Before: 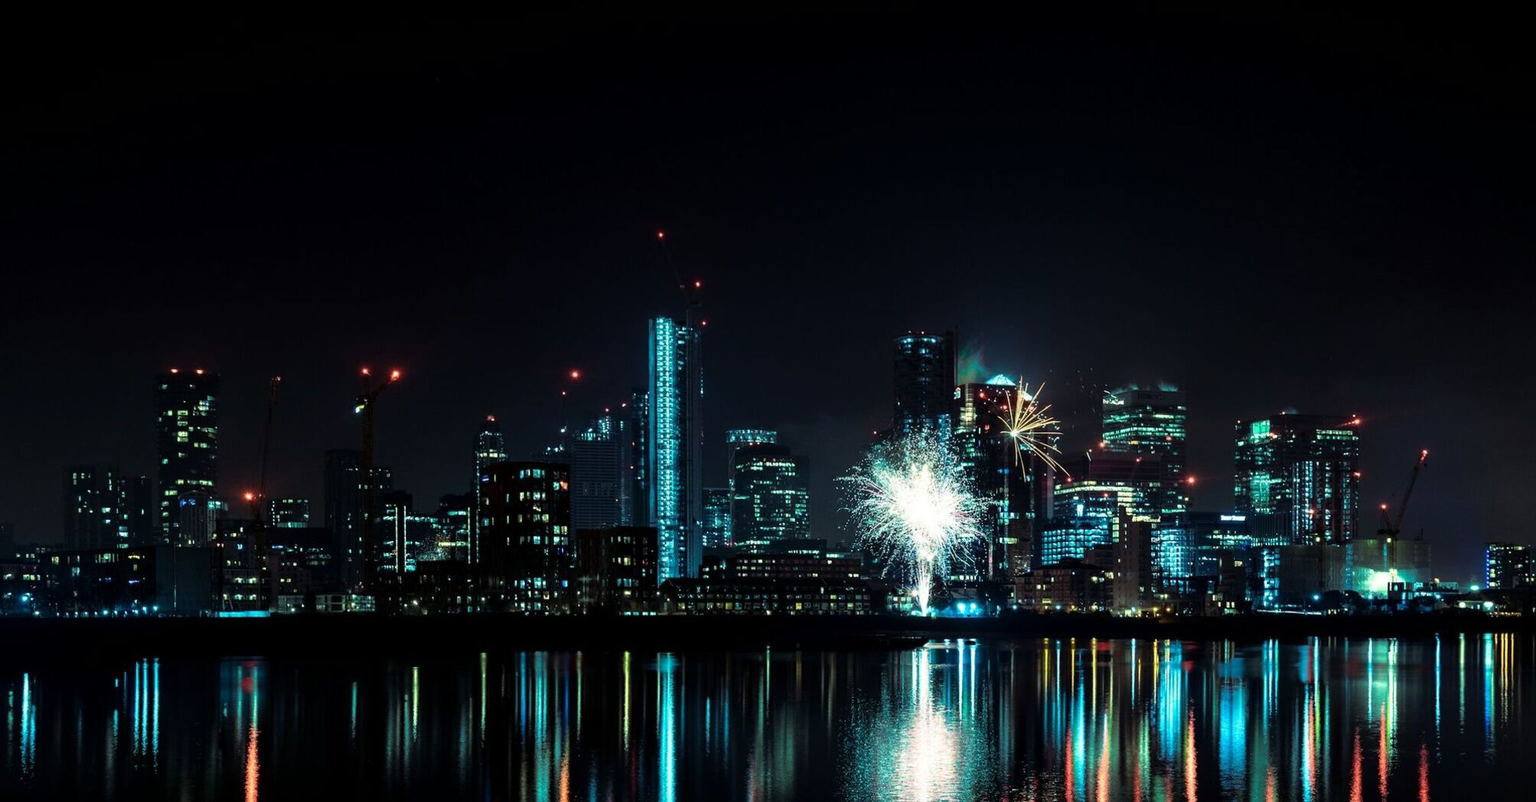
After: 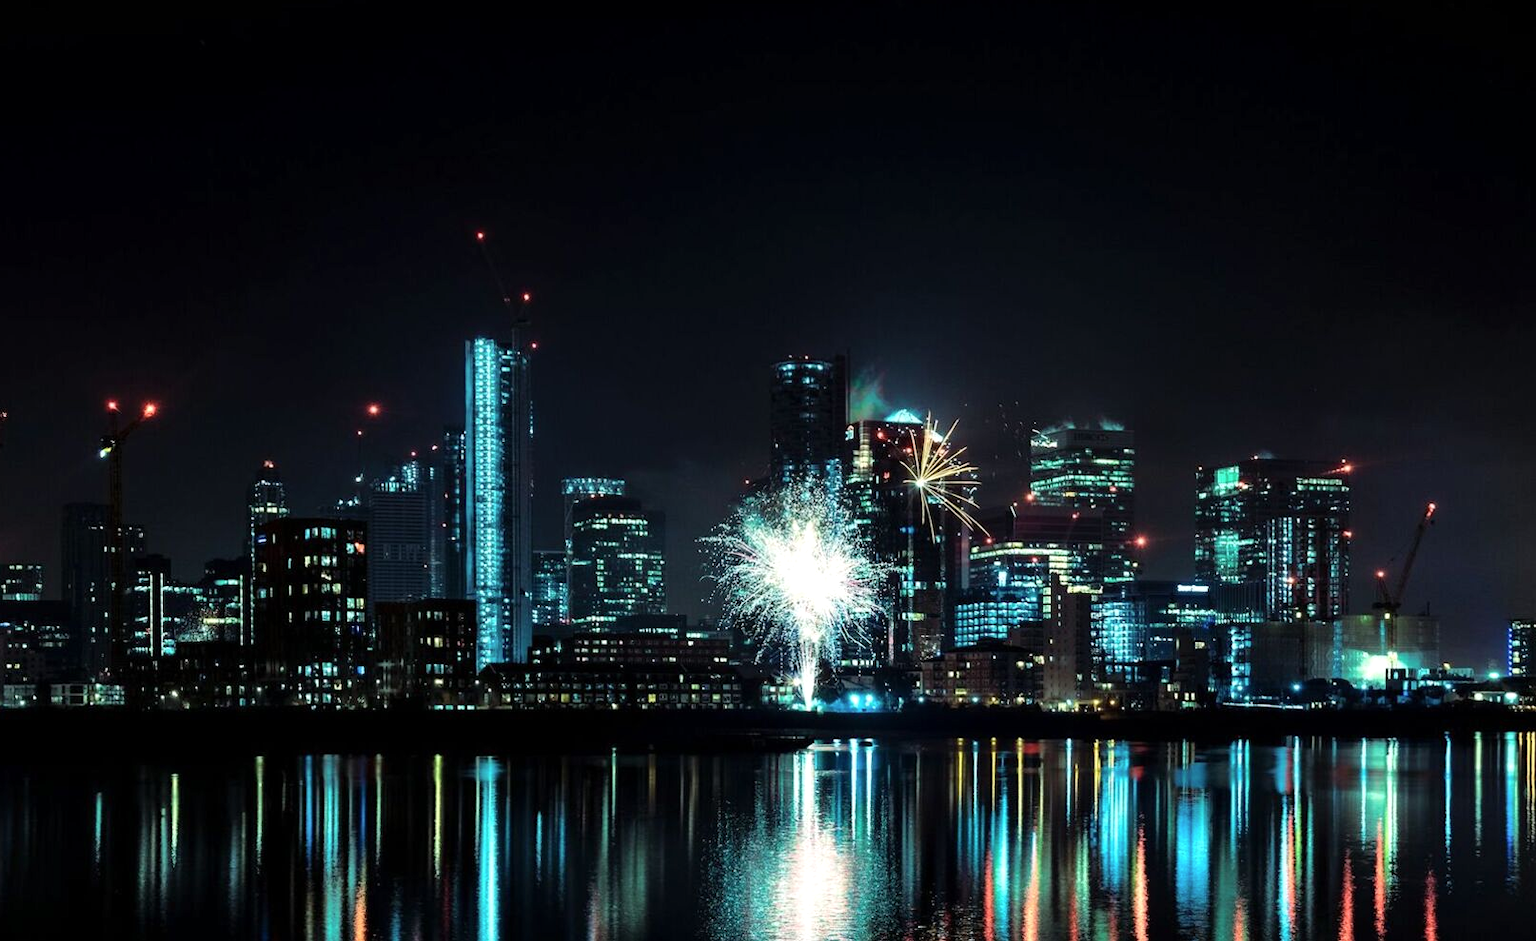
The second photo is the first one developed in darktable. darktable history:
shadows and highlights: radius 171.16, shadows 27, white point adjustment 3.13, highlights -67.95, soften with gaussian
crop and rotate: left 17.959%, top 5.771%, right 1.742%
